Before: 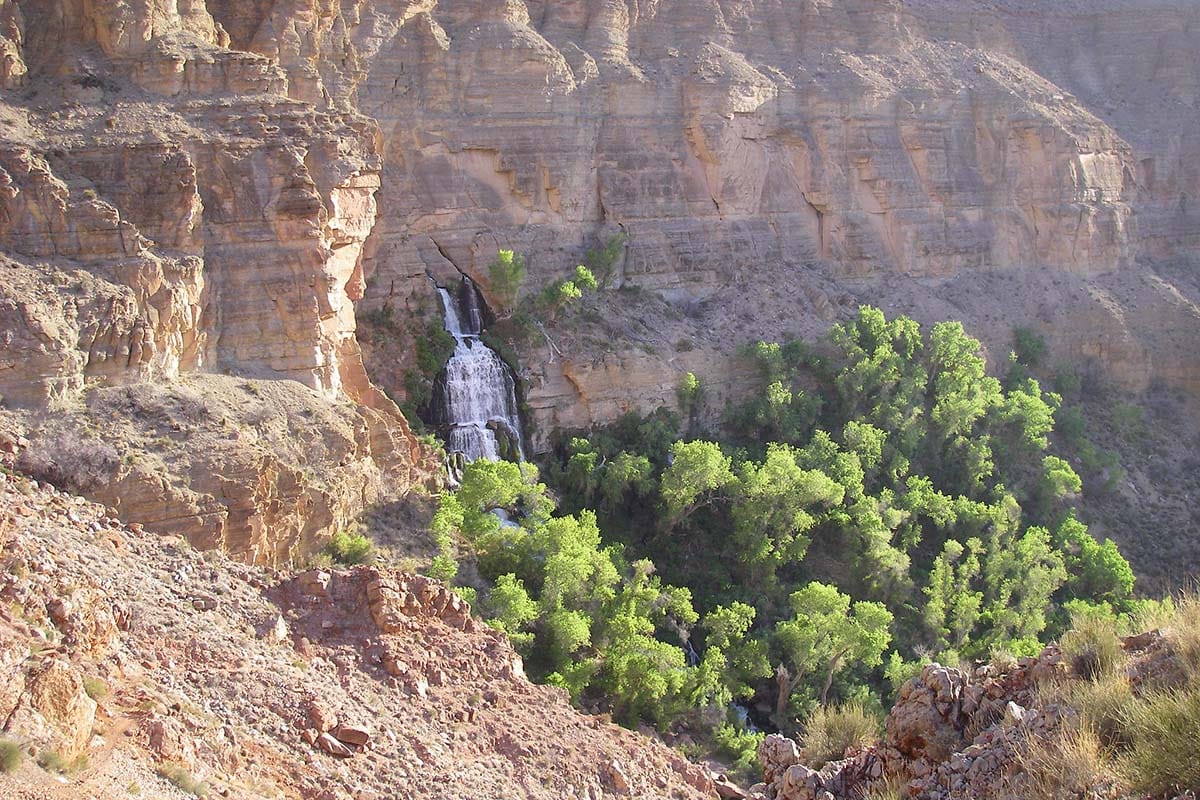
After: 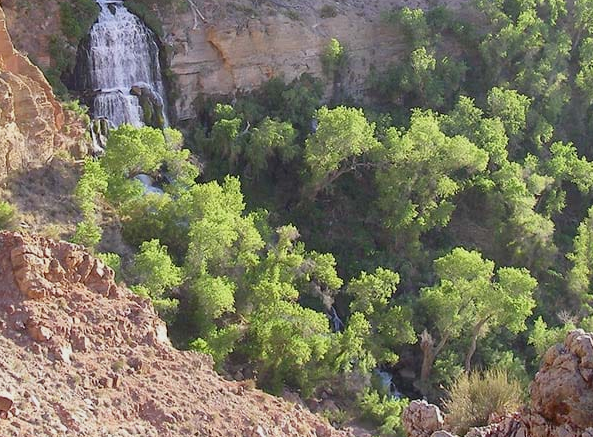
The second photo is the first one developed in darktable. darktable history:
crop: left 29.672%, top 41.786%, right 20.851%, bottom 3.487%
color balance rgb: contrast -10%
